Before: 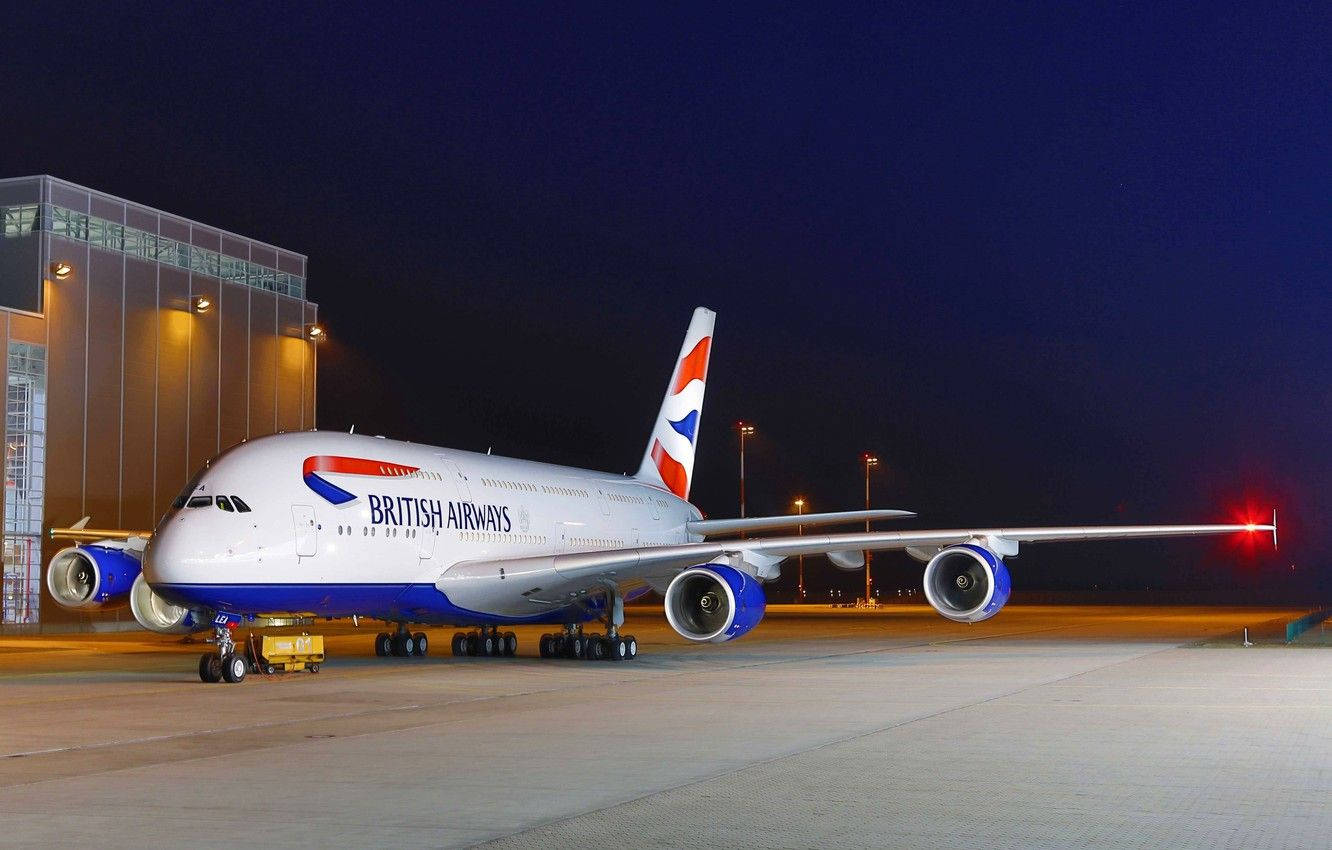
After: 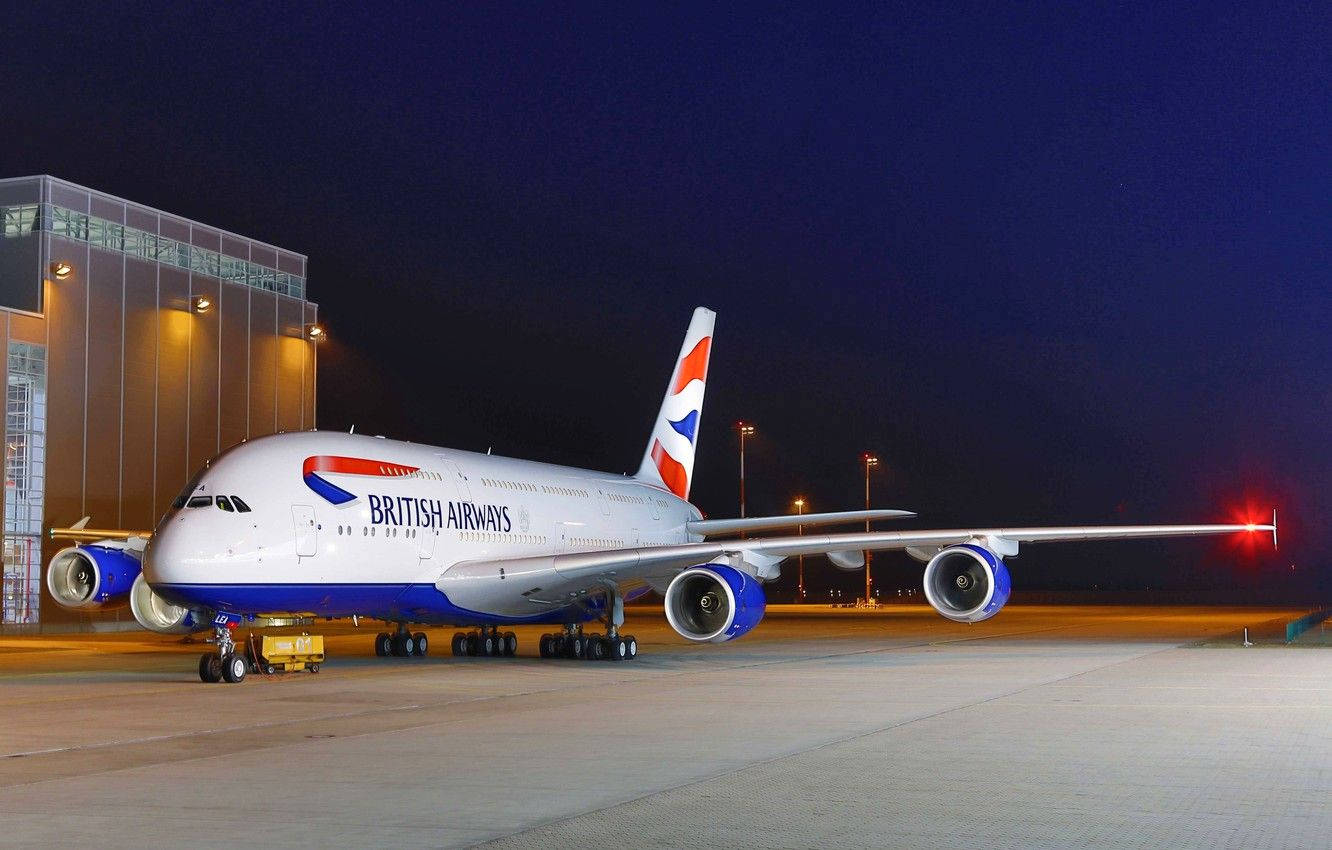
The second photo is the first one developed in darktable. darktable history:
shadows and highlights: shadows 29.4, highlights -28.96, low approximation 0.01, soften with gaussian
